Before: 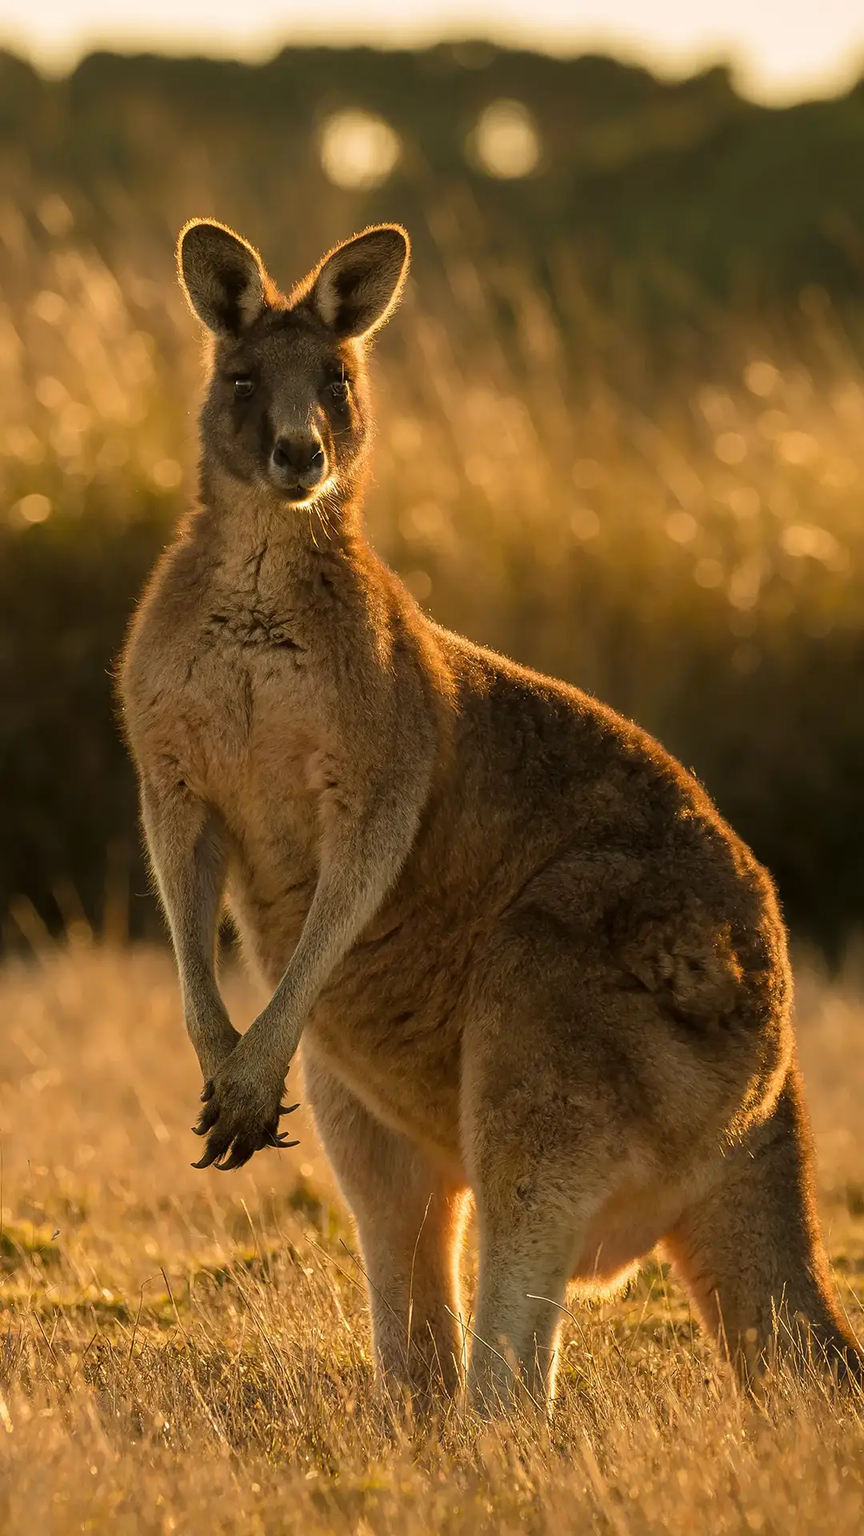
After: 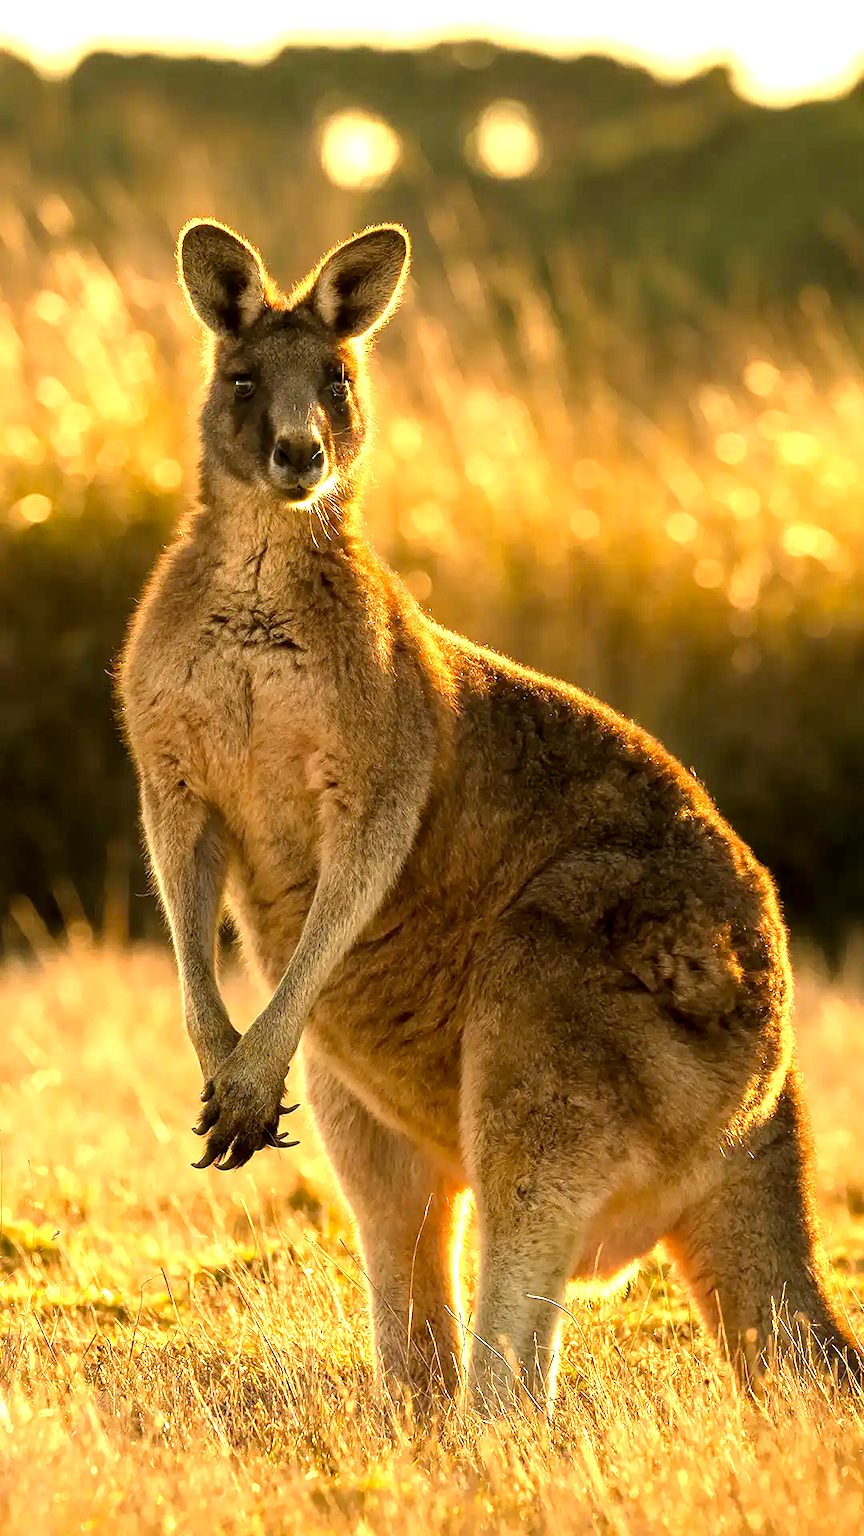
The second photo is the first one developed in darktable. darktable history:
exposure: black level correction 0.002, exposure 0.15 EV, compensate highlight preservation false
local contrast: highlights 100%, shadows 100%, detail 120%, midtone range 0.2
levels: levels [0, 0.352, 0.703]
